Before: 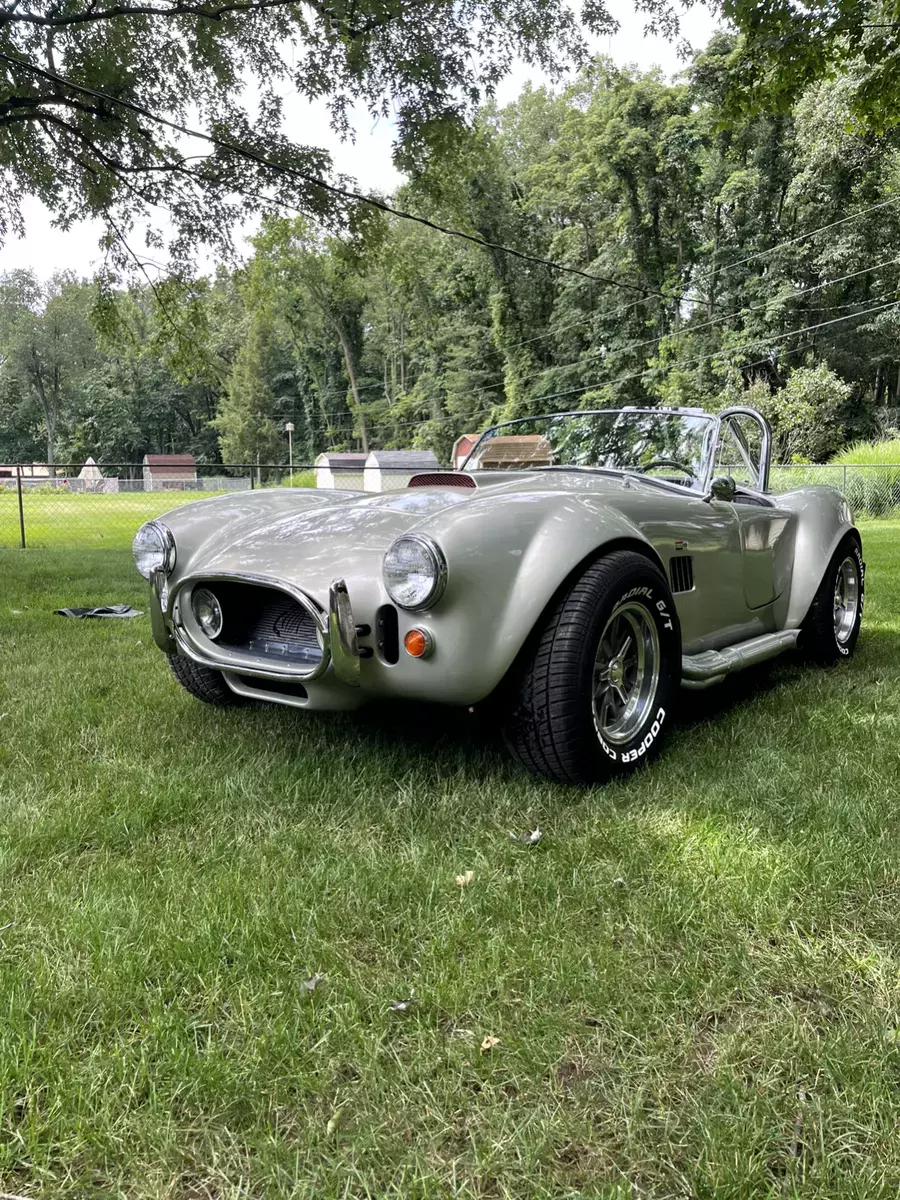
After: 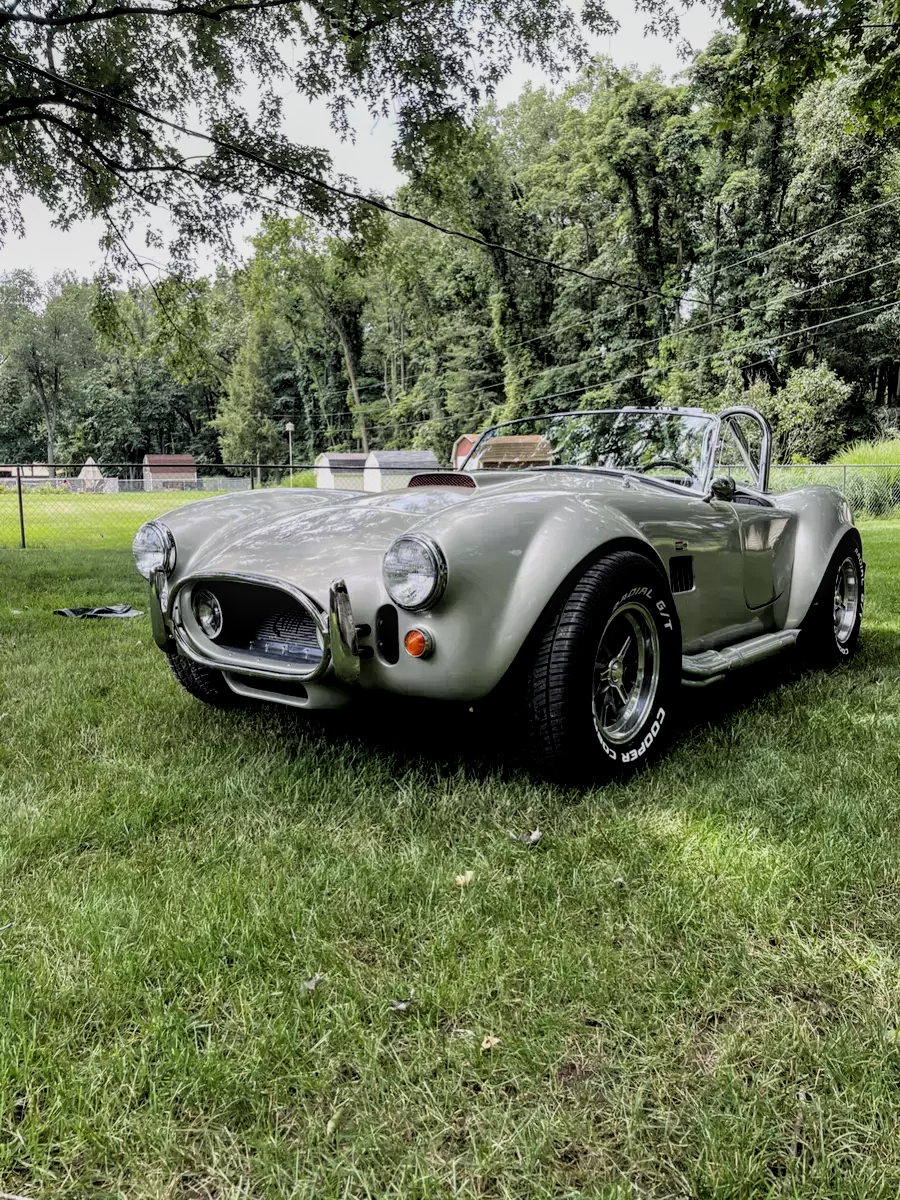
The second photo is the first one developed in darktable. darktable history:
local contrast: on, module defaults
filmic rgb: black relative exposure -7.73 EV, white relative exposure 4.38 EV, hardness 3.75, latitude 50.04%, contrast 1.101
